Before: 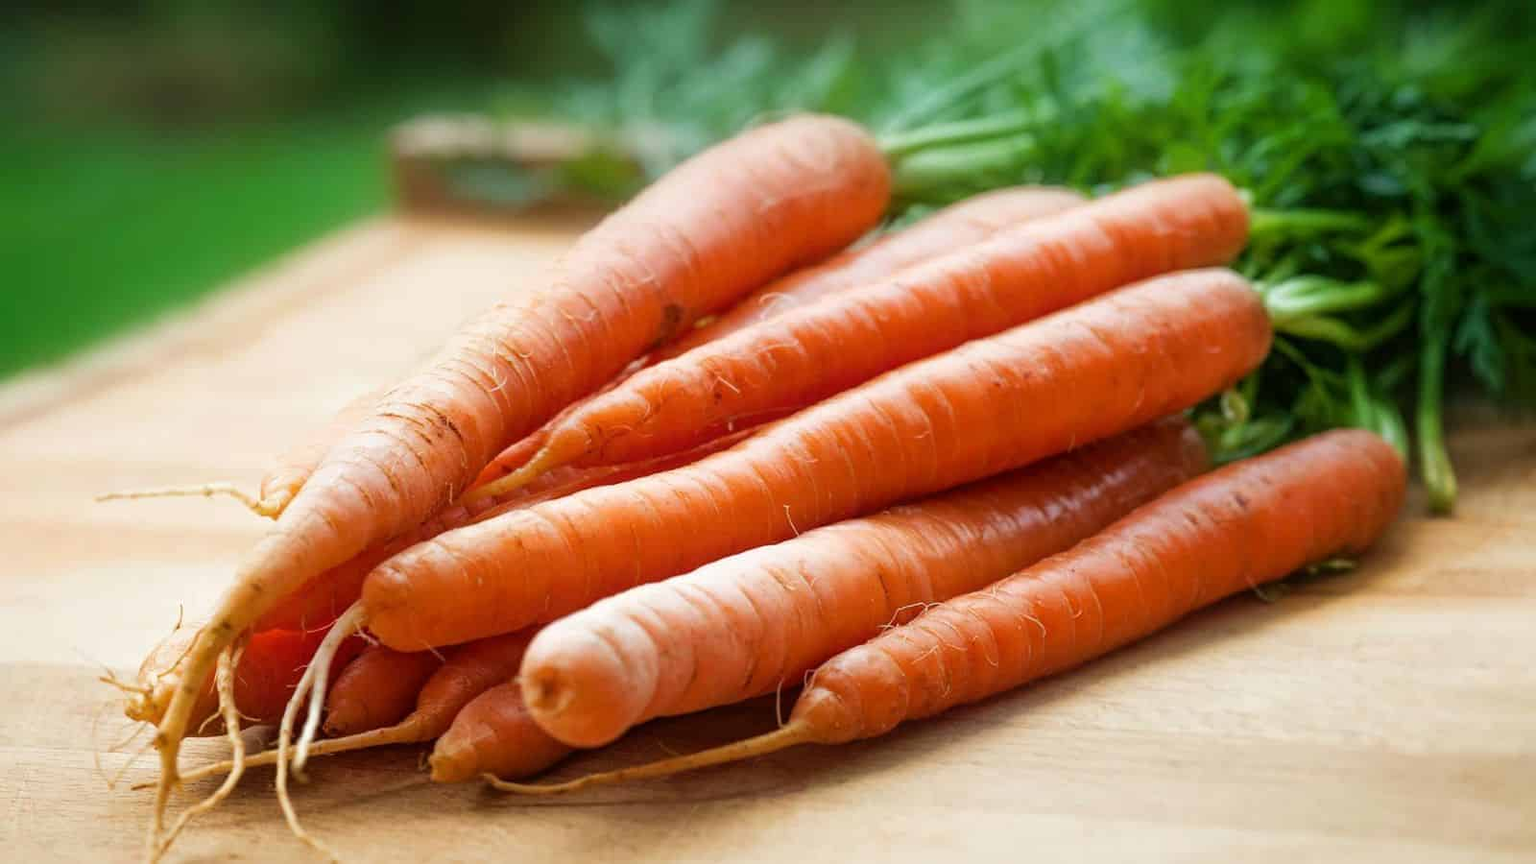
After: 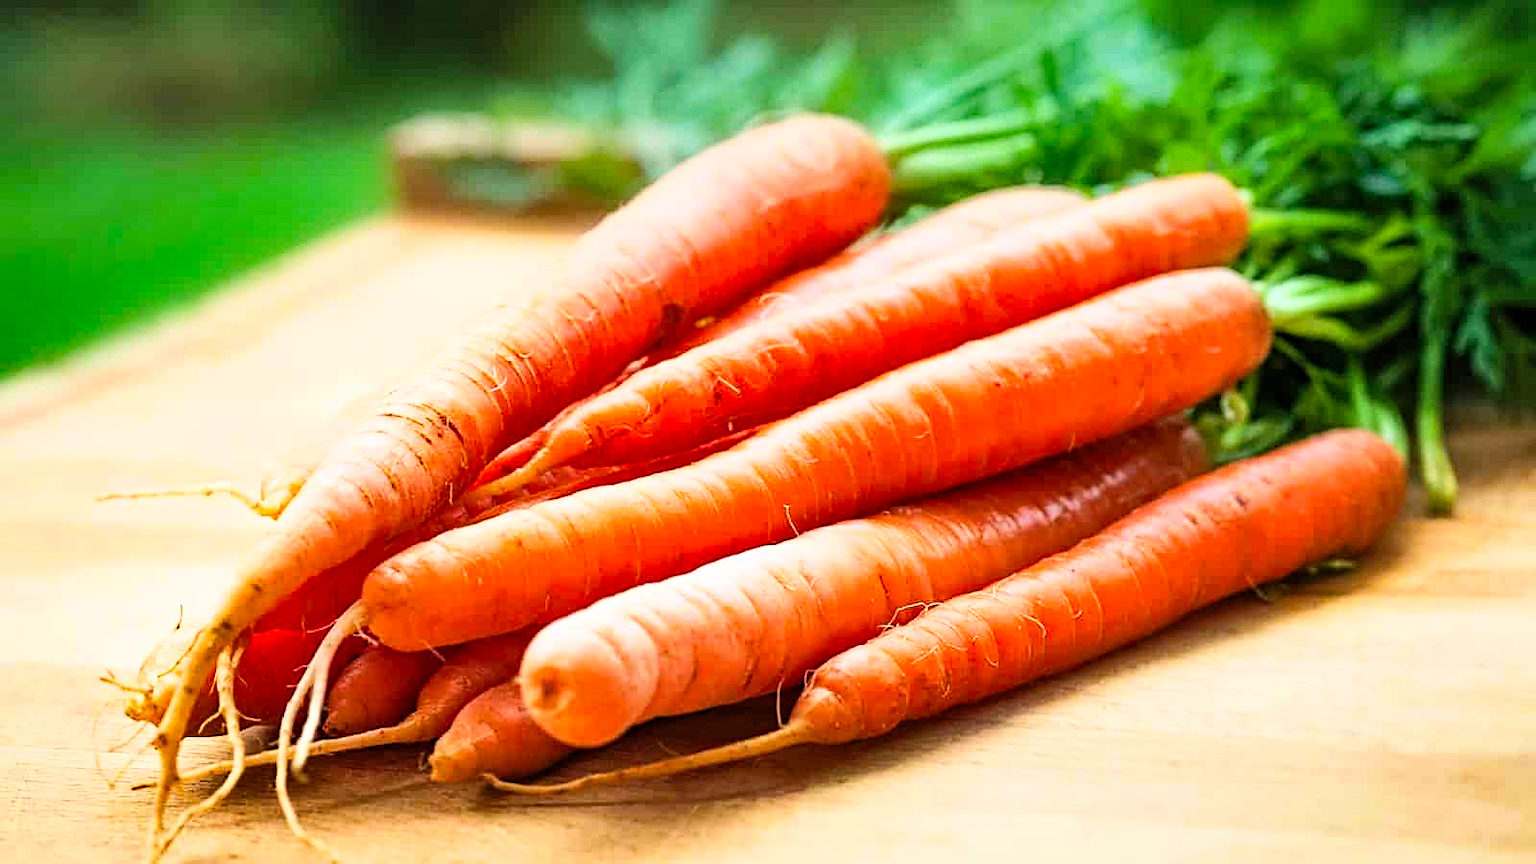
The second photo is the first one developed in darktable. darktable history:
levels: levels [0.016, 0.5, 0.996]
sharpen: on, module defaults
shadows and highlights: shadows 60, soften with gaussian
haze removal: compatibility mode true, adaptive false
tone curve: curves: ch0 [(0, 0) (0.093, 0.104) (0.226, 0.291) (0.327, 0.431) (0.471, 0.648) (0.759, 0.926) (1, 1)], color space Lab, linked channels, preserve colors none
